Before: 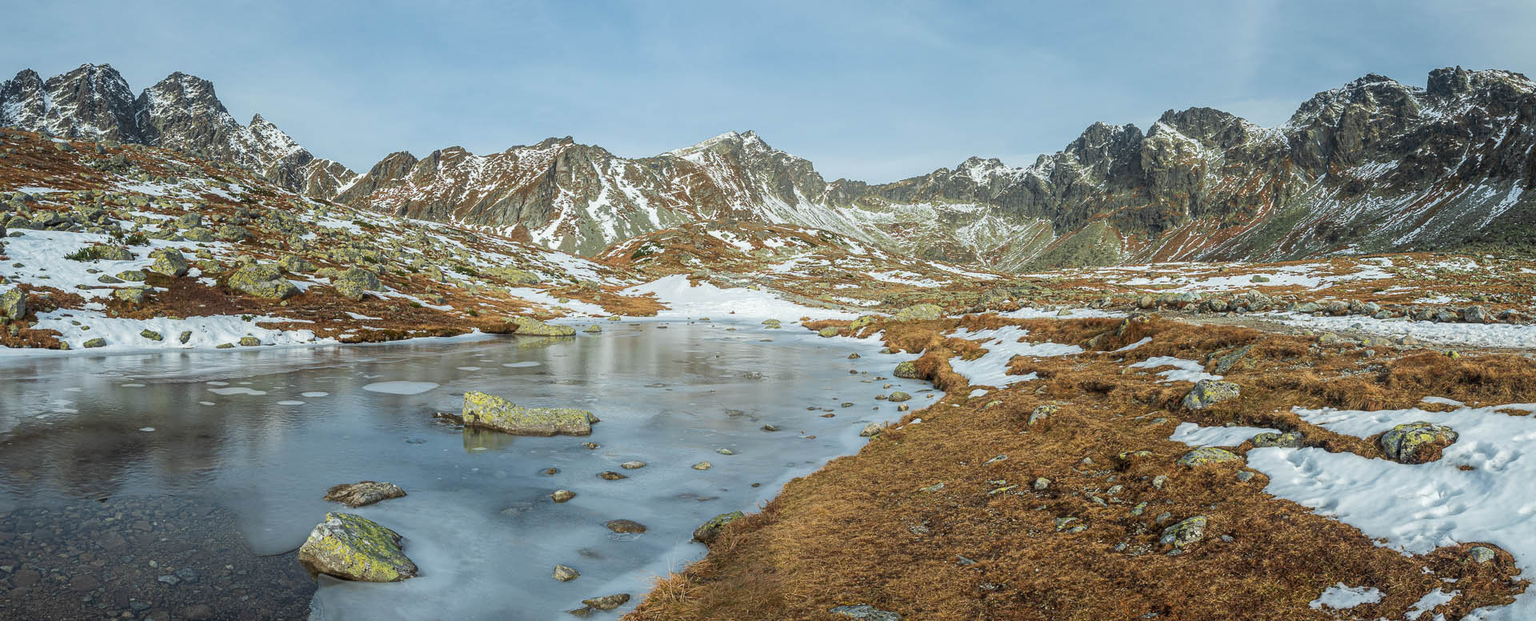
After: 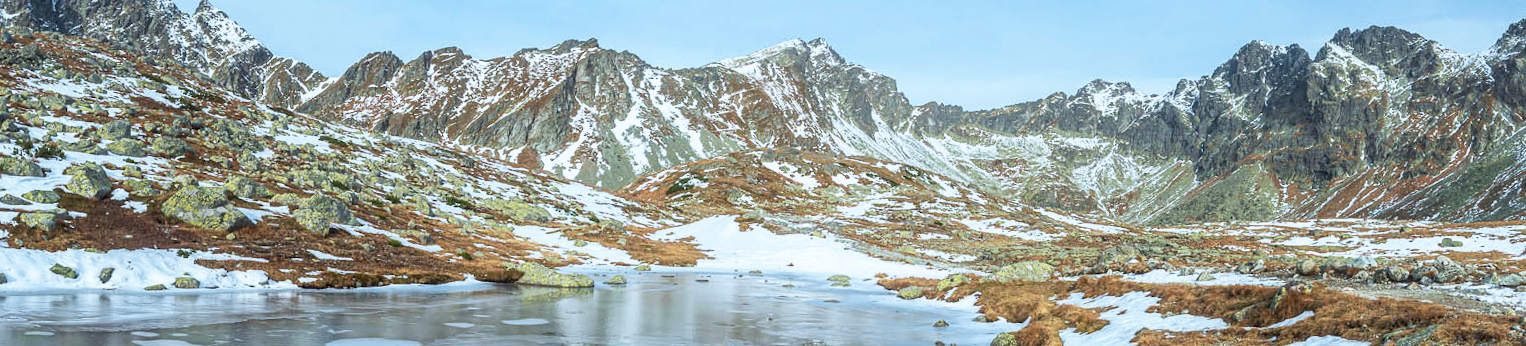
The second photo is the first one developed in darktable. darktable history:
crop: left 7.036%, top 18.398%, right 14.379%, bottom 40.043%
base curve: curves: ch0 [(0, 0) (0.688, 0.865) (1, 1)], preserve colors none
rotate and perspective: rotation 1.72°, automatic cropping off
color calibration: x 0.372, y 0.386, temperature 4283.97 K
